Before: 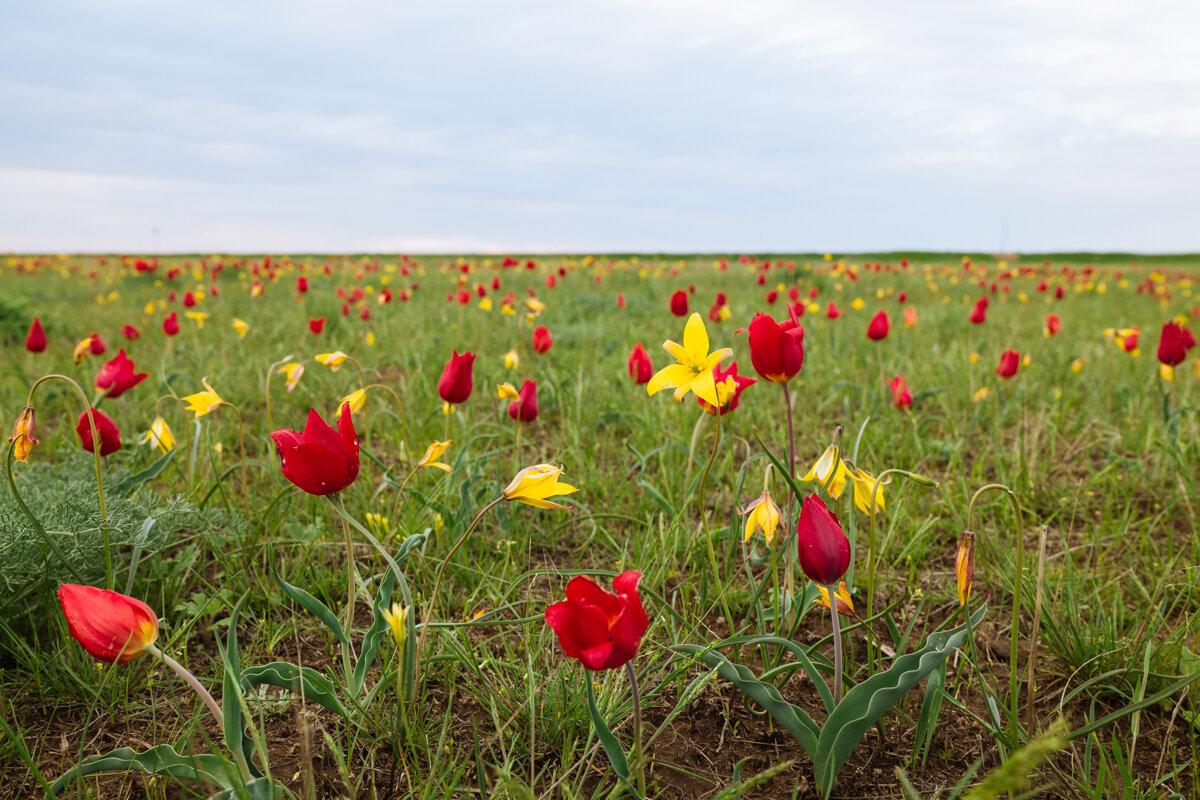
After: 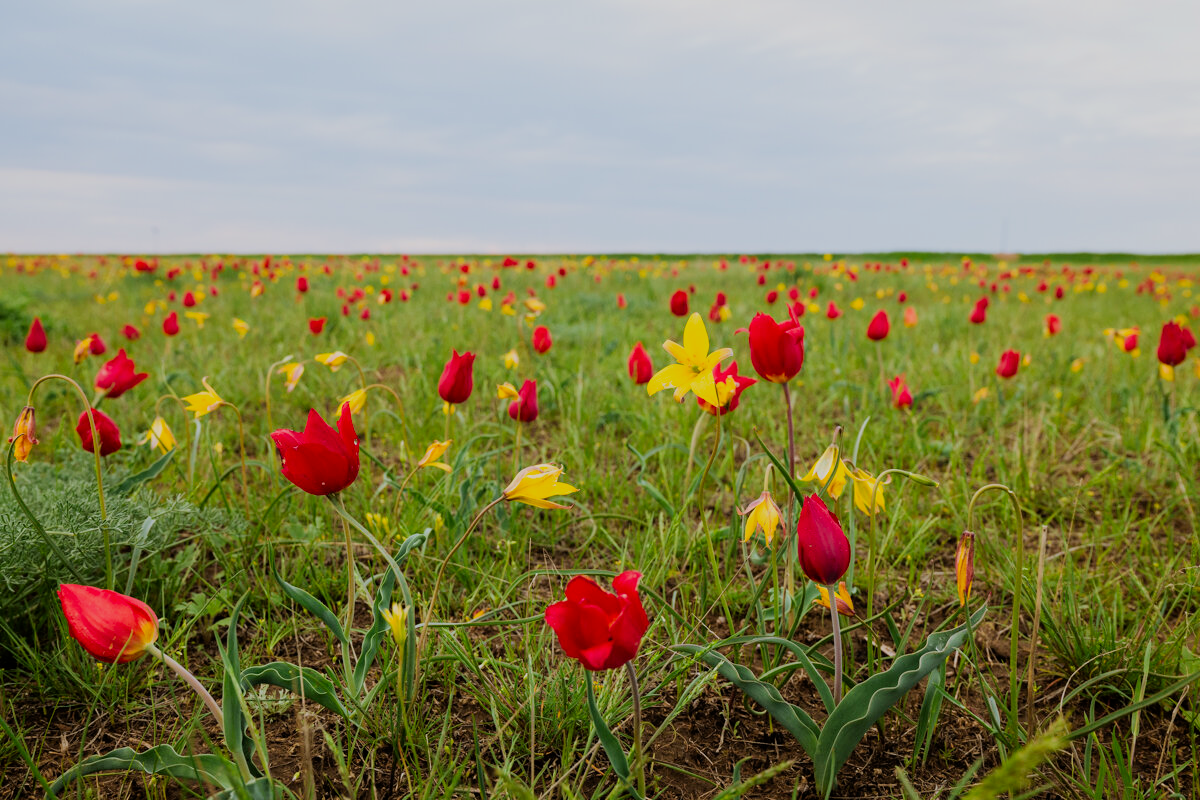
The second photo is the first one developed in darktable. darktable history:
contrast brightness saturation: contrast 0.04, saturation 0.152
filmic rgb: black relative exposure -7.65 EV, white relative exposure 4.56 EV, hardness 3.61
